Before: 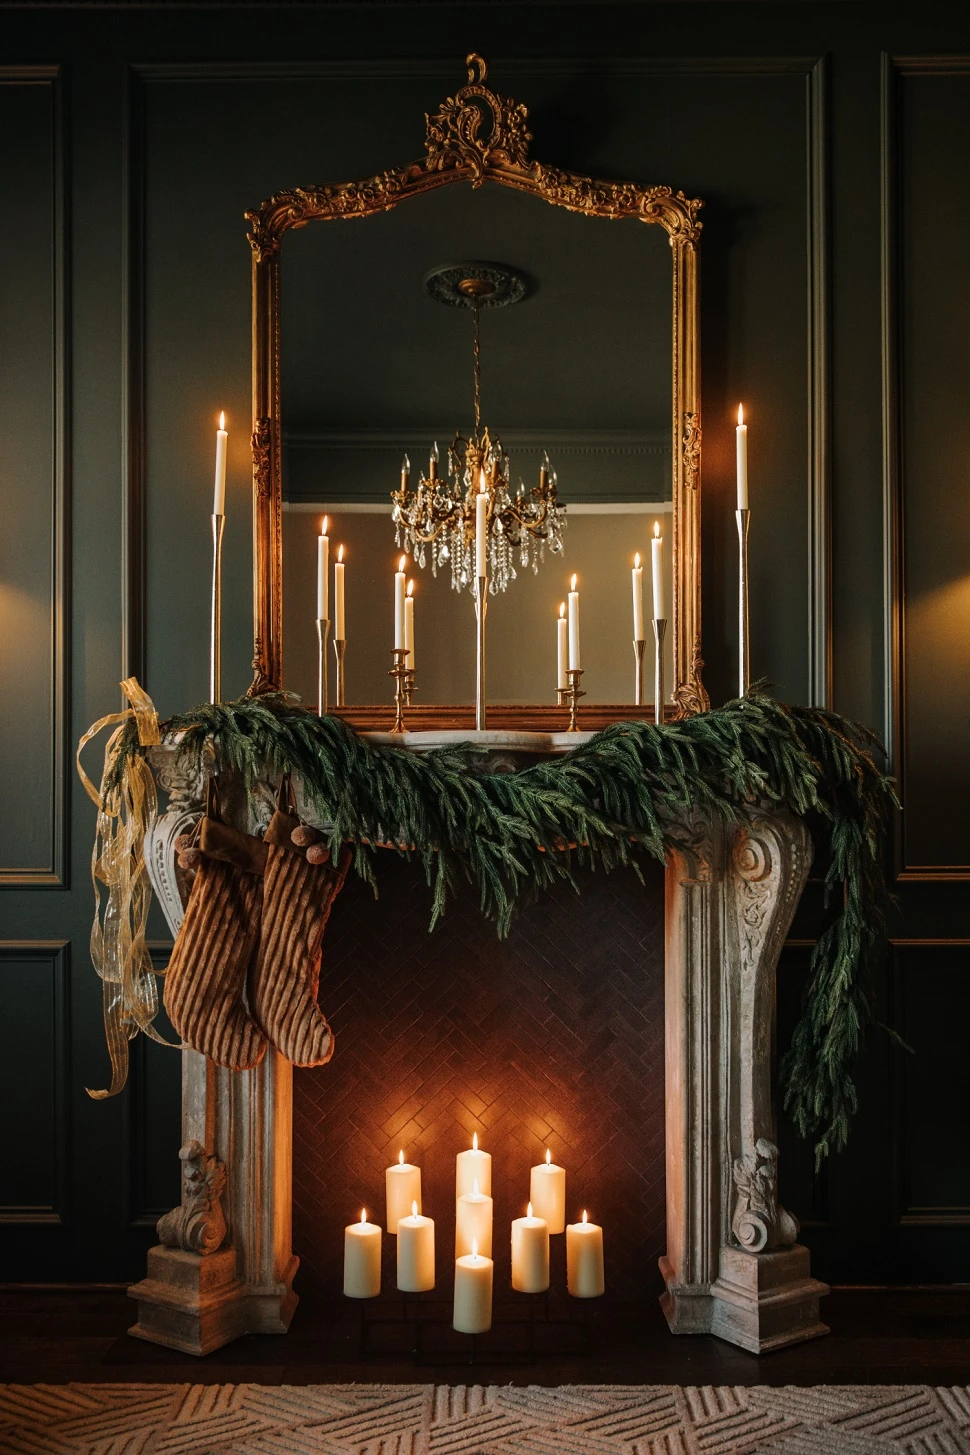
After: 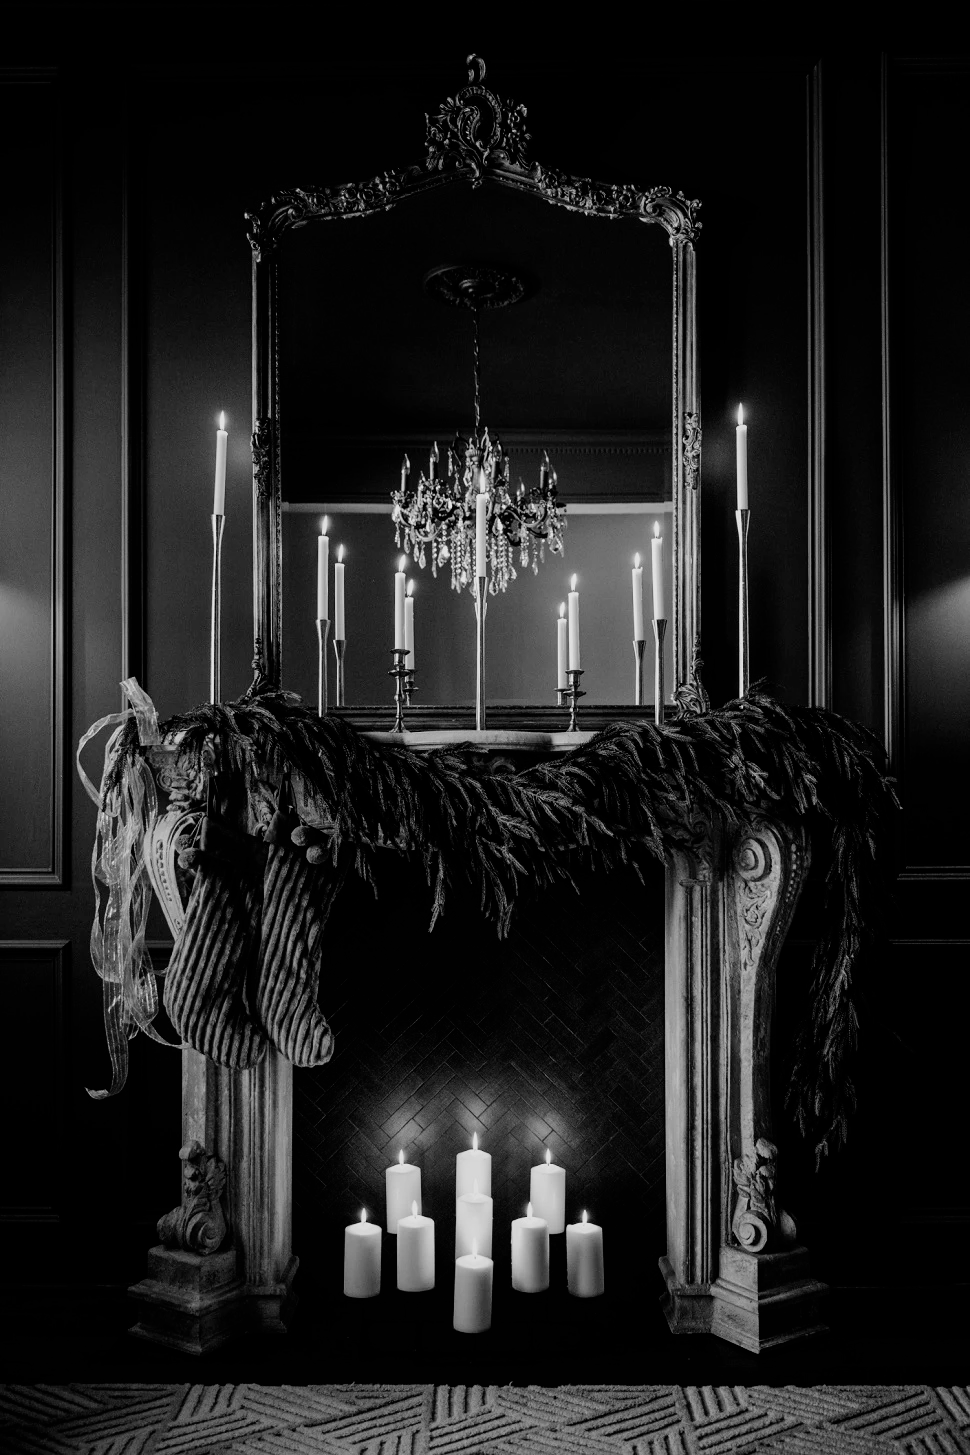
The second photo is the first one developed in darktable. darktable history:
filmic rgb: black relative exposure -5.09 EV, white relative exposure 3.21 EV, hardness 3.43, contrast 1.198, highlights saturation mix -49.14%, add noise in highlights 0, preserve chrominance no, color science v3 (2019), use custom middle-gray values true, iterations of high-quality reconstruction 0, contrast in highlights soft
color balance rgb: shadows lift › chroma 1.048%, shadows lift › hue 242.63°, perceptual saturation grading › global saturation 20.105%, perceptual saturation grading › highlights -19.815%, perceptual saturation grading › shadows 29.301%, global vibrance 9.19%
